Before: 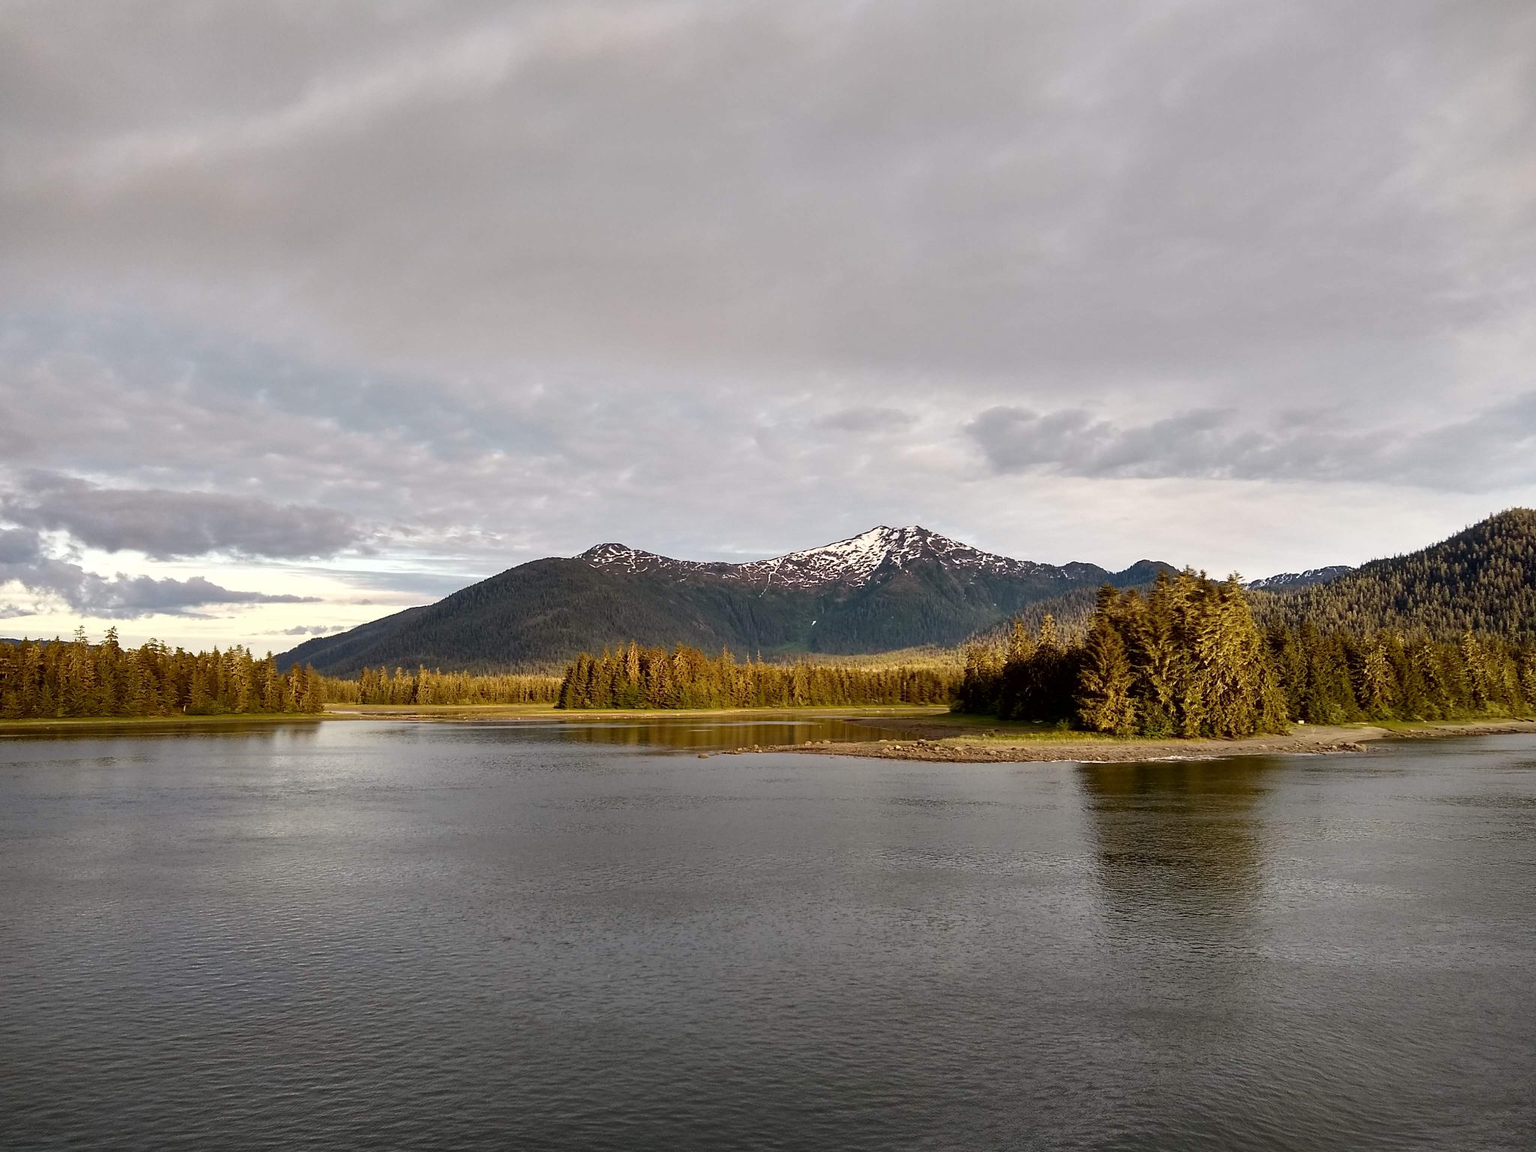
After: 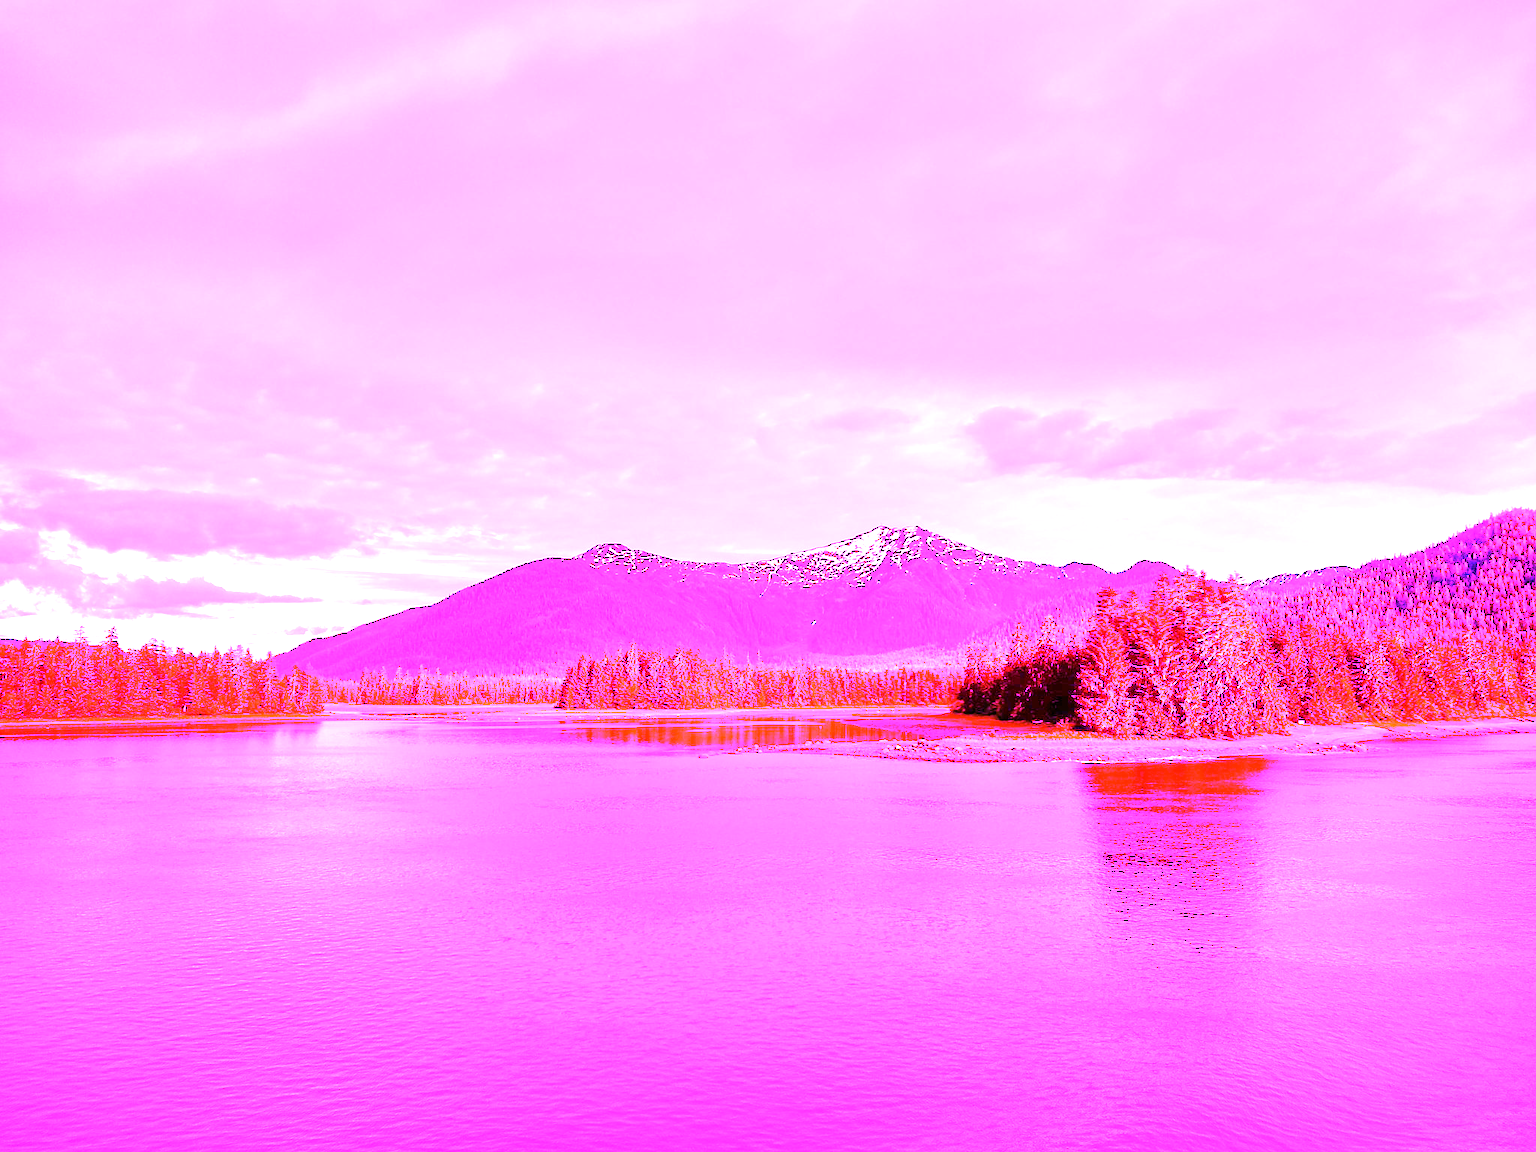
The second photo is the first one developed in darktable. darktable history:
white balance: red 8, blue 8
exposure: black level correction 0, exposure 0.5 EV, compensate highlight preservation false
